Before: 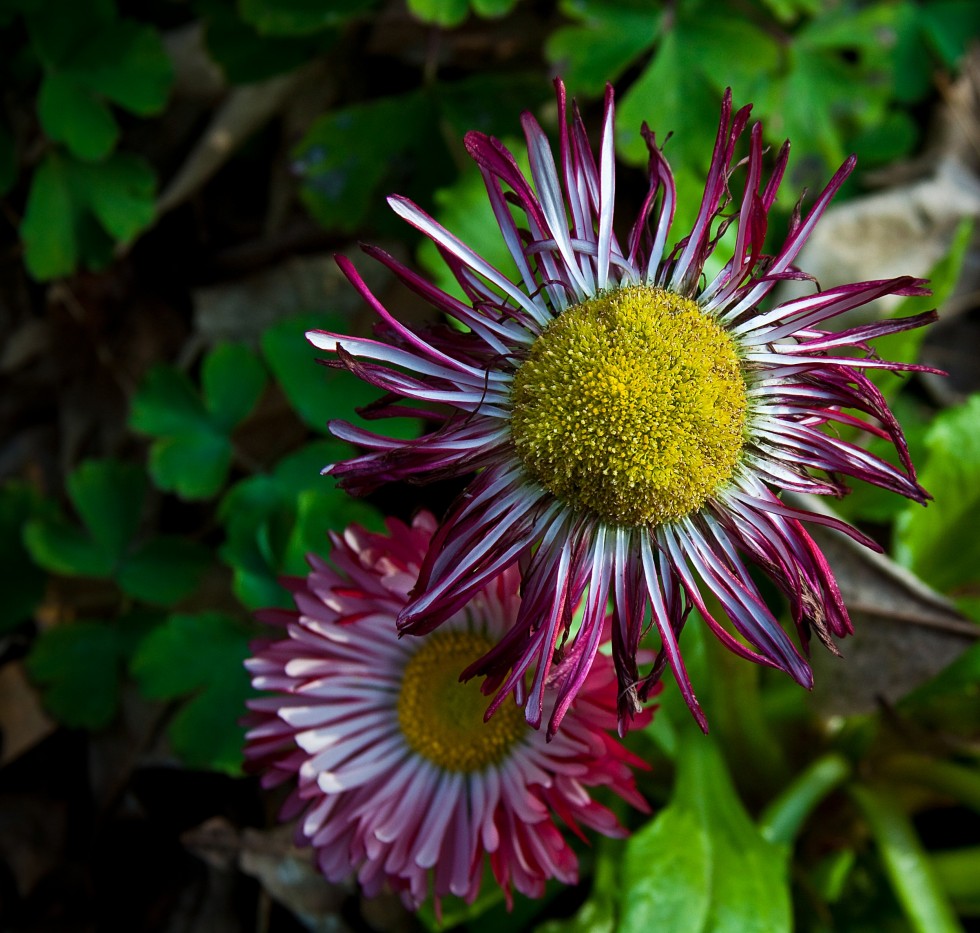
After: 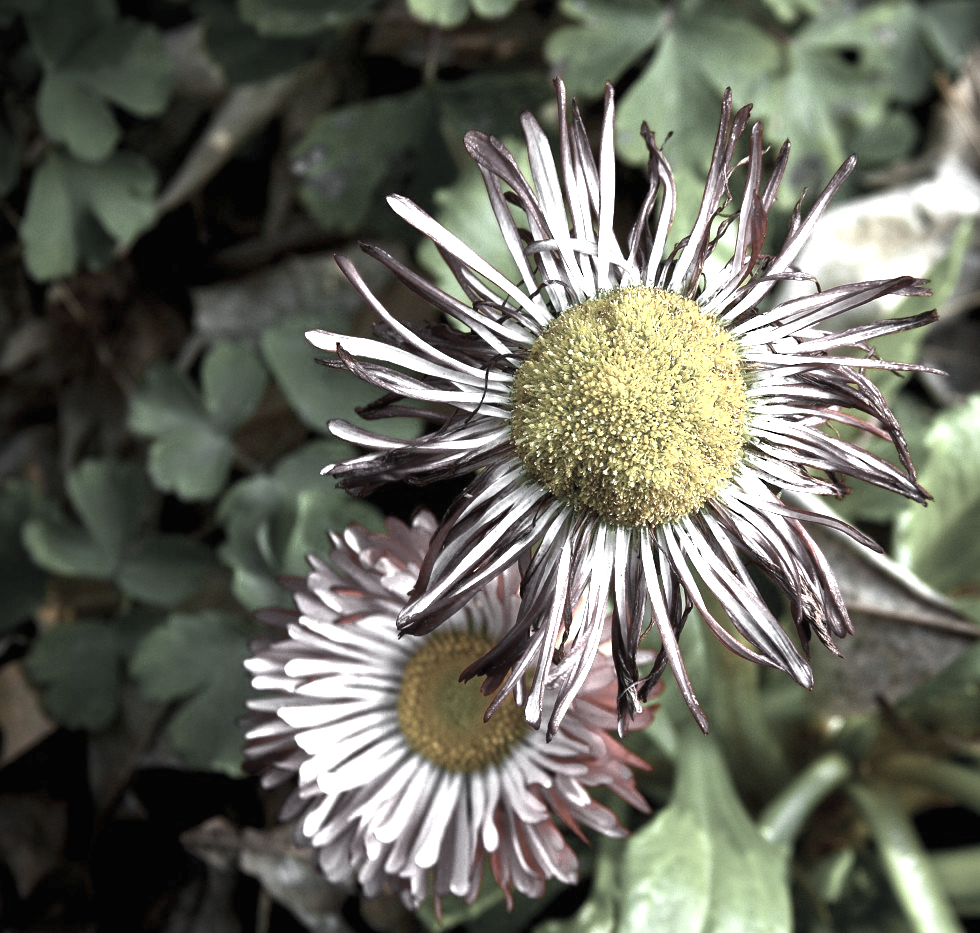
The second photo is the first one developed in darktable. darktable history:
exposure: black level correction 0, exposure 1.666 EV, compensate exposure bias true, compensate highlight preservation false
sharpen: radius 2.869, amount 0.865, threshold 47.499
color zones: curves: ch0 [(0, 0.613) (0.01, 0.613) (0.245, 0.448) (0.498, 0.529) (0.642, 0.665) (0.879, 0.777) (0.99, 0.613)]; ch1 [(0, 0.035) (0.121, 0.189) (0.259, 0.197) (0.415, 0.061) (0.589, 0.022) (0.732, 0.022) (0.857, 0.026) (0.991, 0.053)]
